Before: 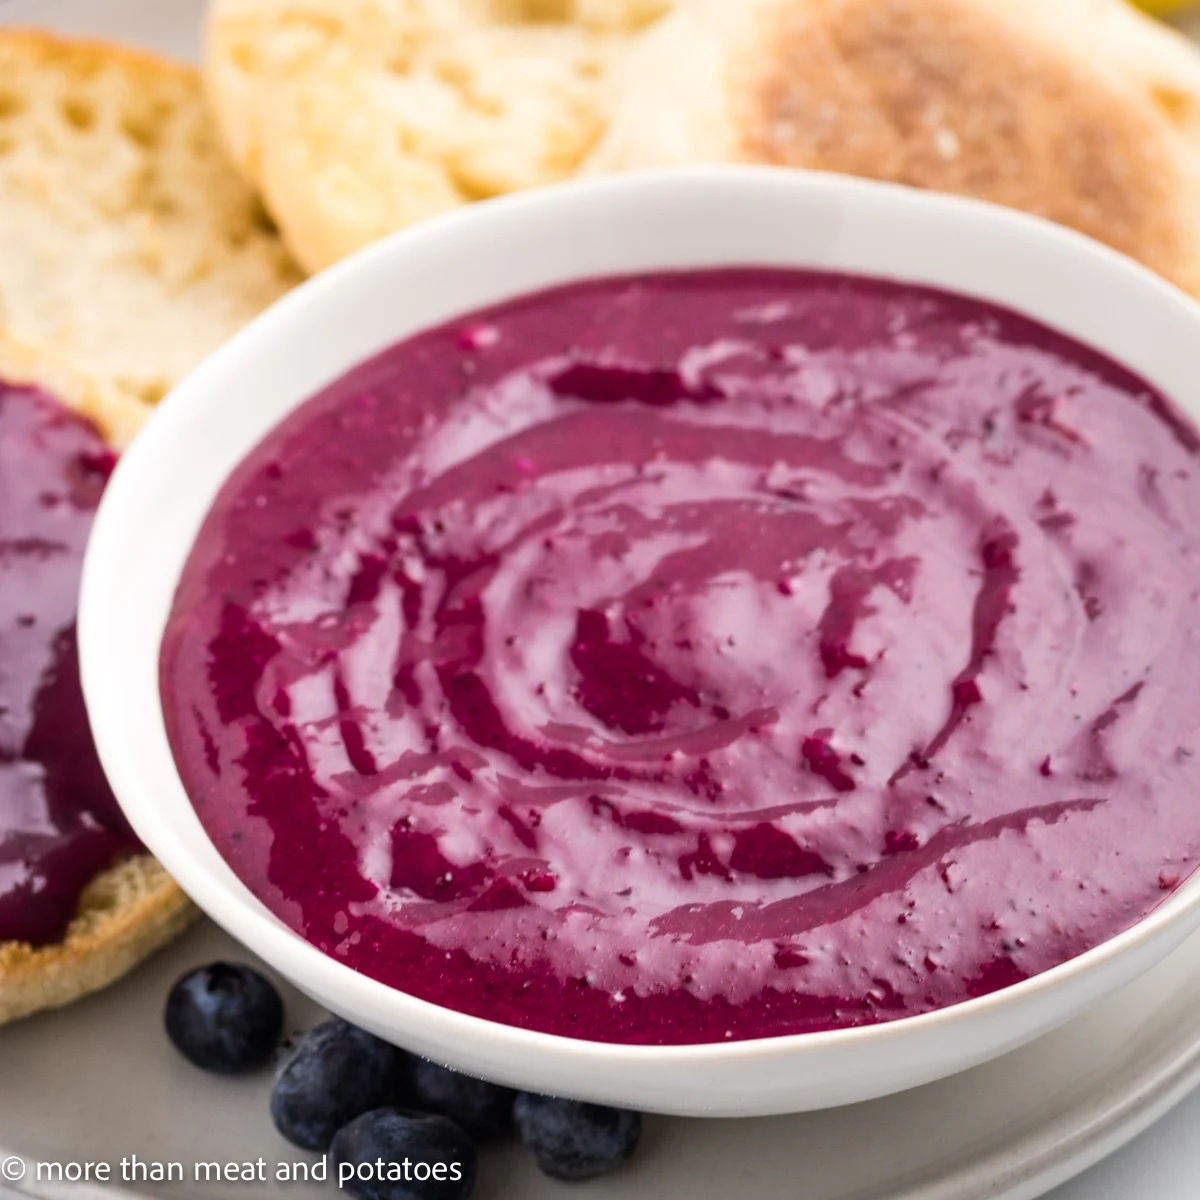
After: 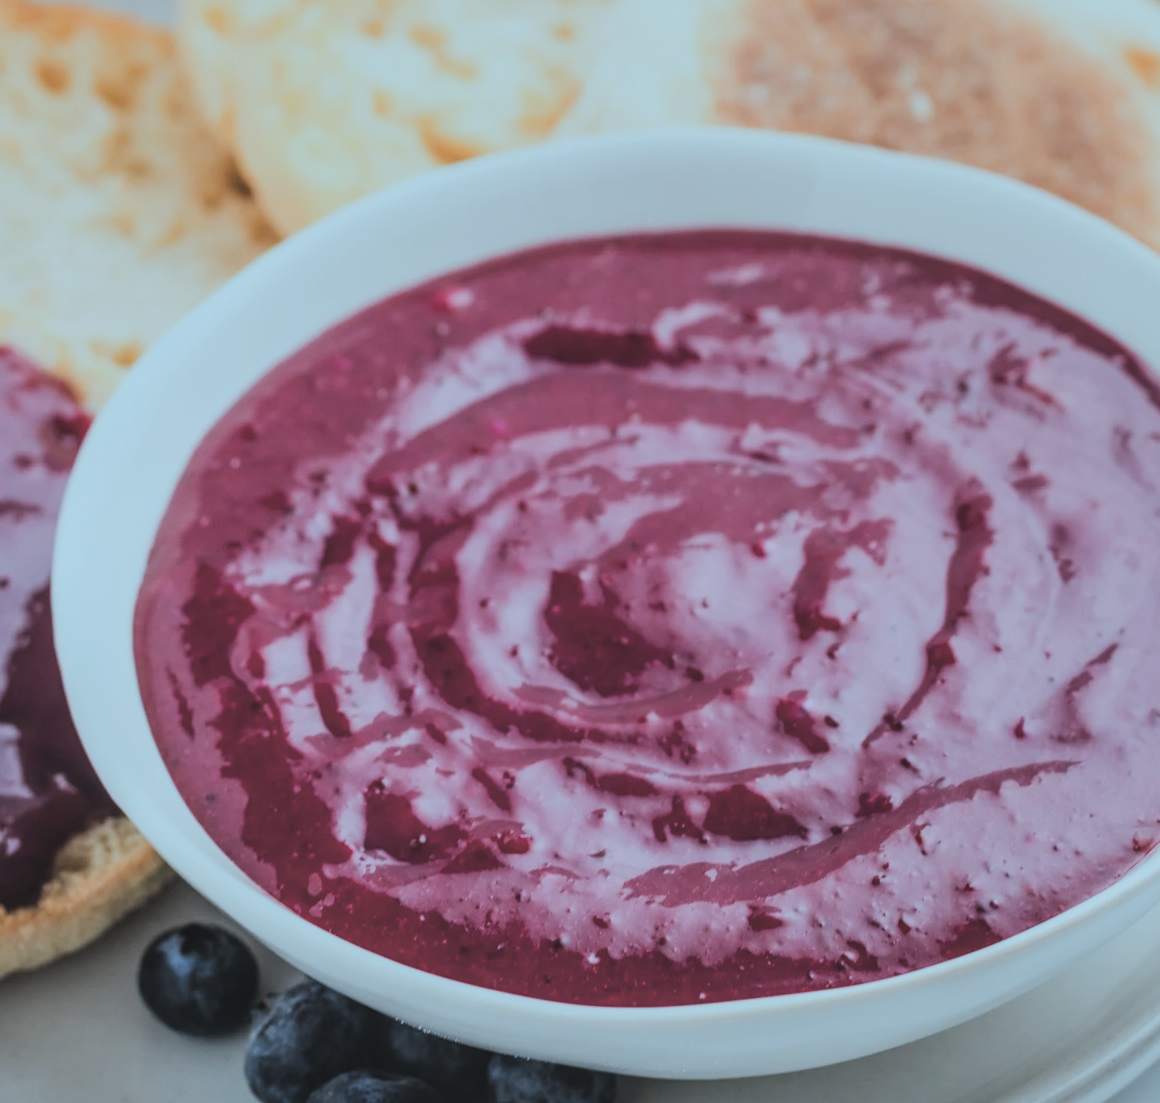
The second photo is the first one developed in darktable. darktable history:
color zones: curves: ch1 [(0, 0.455) (0.063, 0.455) (0.286, 0.495) (0.429, 0.5) (0.571, 0.5) (0.714, 0.5) (0.857, 0.5) (1, 0.455)]; ch2 [(0, 0.532) (0.063, 0.521) (0.233, 0.447) (0.429, 0.489) (0.571, 0.5) (0.714, 0.5) (0.857, 0.5) (1, 0.532)]
crop: left 2.179%, top 3.205%, right 1.116%, bottom 4.83%
exposure: black level correction -0.03, compensate highlight preservation false
filmic rgb: black relative exposure -6.06 EV, white relative exposure 6.96 EV, hardness 2.26
color correction: highlights a* -11.54, highlights b* -15.58
local contrast: on, module defaults
